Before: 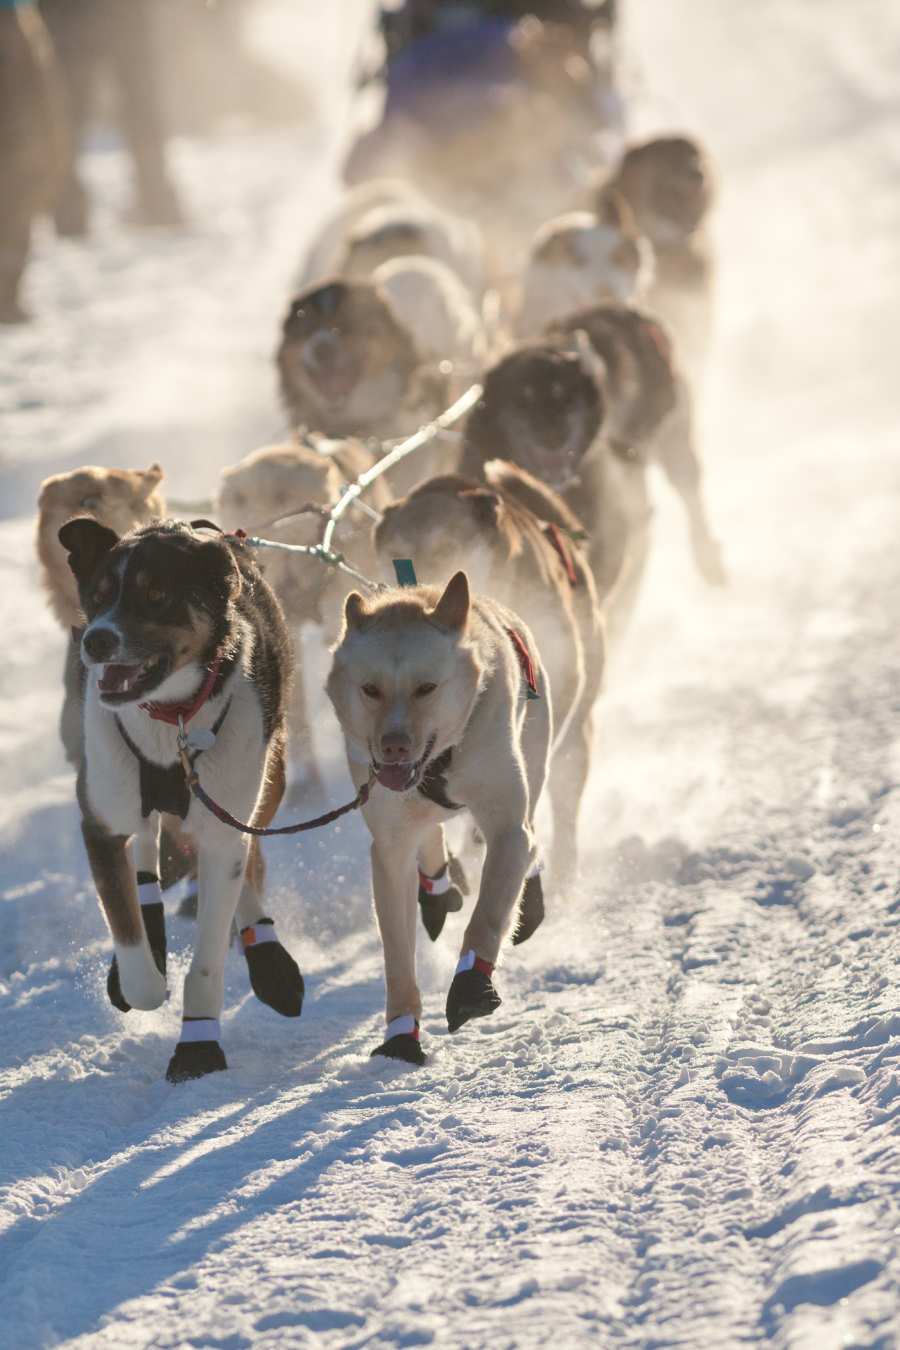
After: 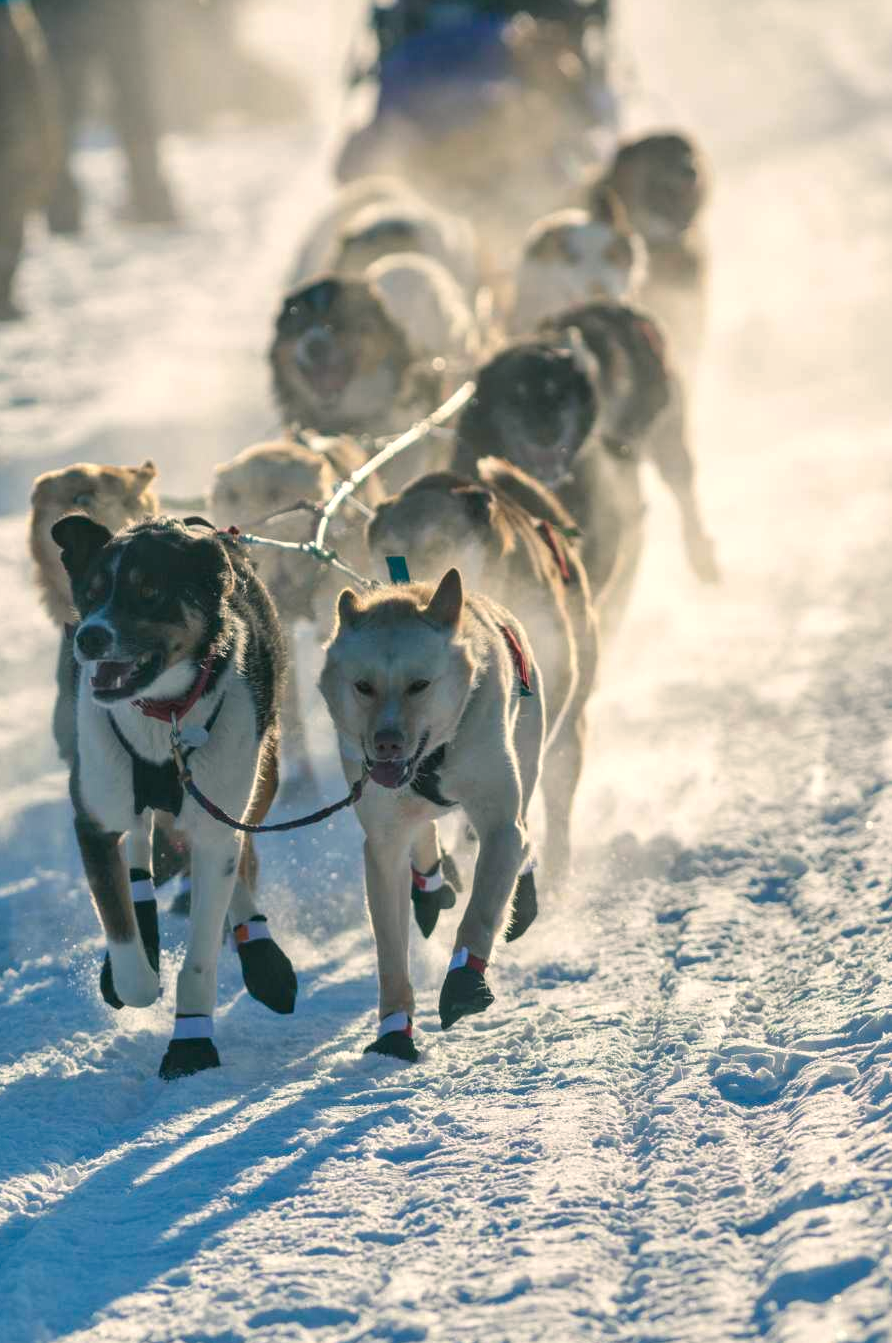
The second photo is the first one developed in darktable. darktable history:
local contrast: on, module defaults
crop and rotate: left 0.791%, top 0.222%, bottom 0.236%
color balance rgb: power › luminance -7.67%, power › chroma 2.276%, power › hue 223.01°, highlights gain › chroma 2.988%, highlights gain › hue 77.81°, shadows fall-off 102.903%, perceptual saturation grading › global saturation 31.049%, mask middle-gray fulcrum 22.86%
